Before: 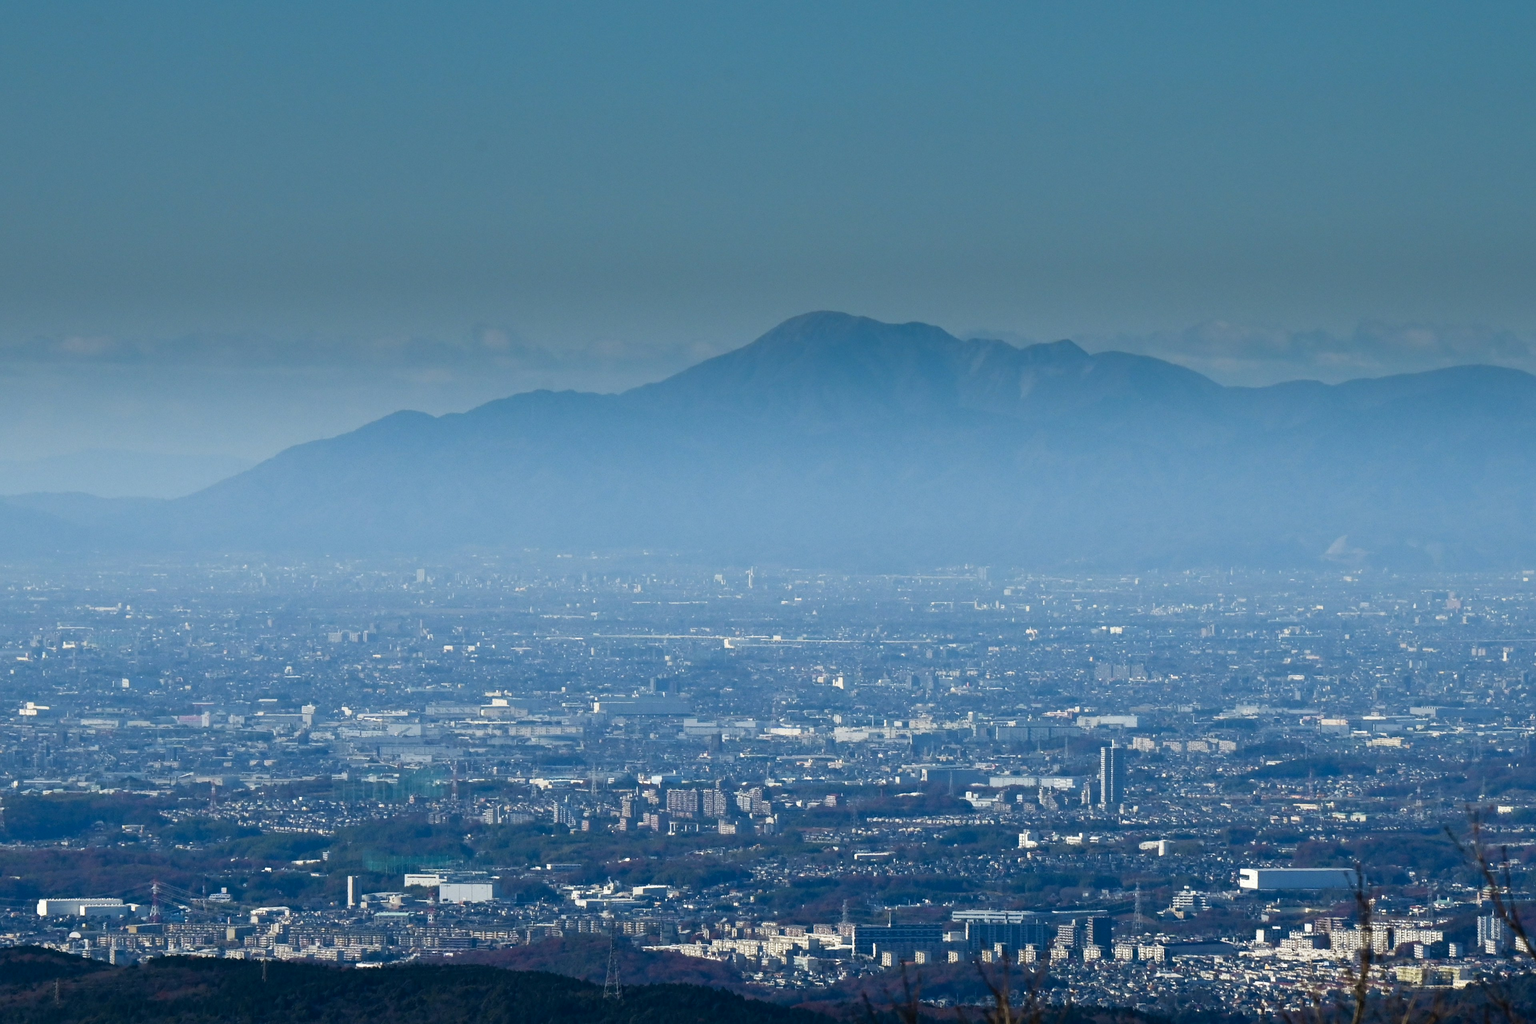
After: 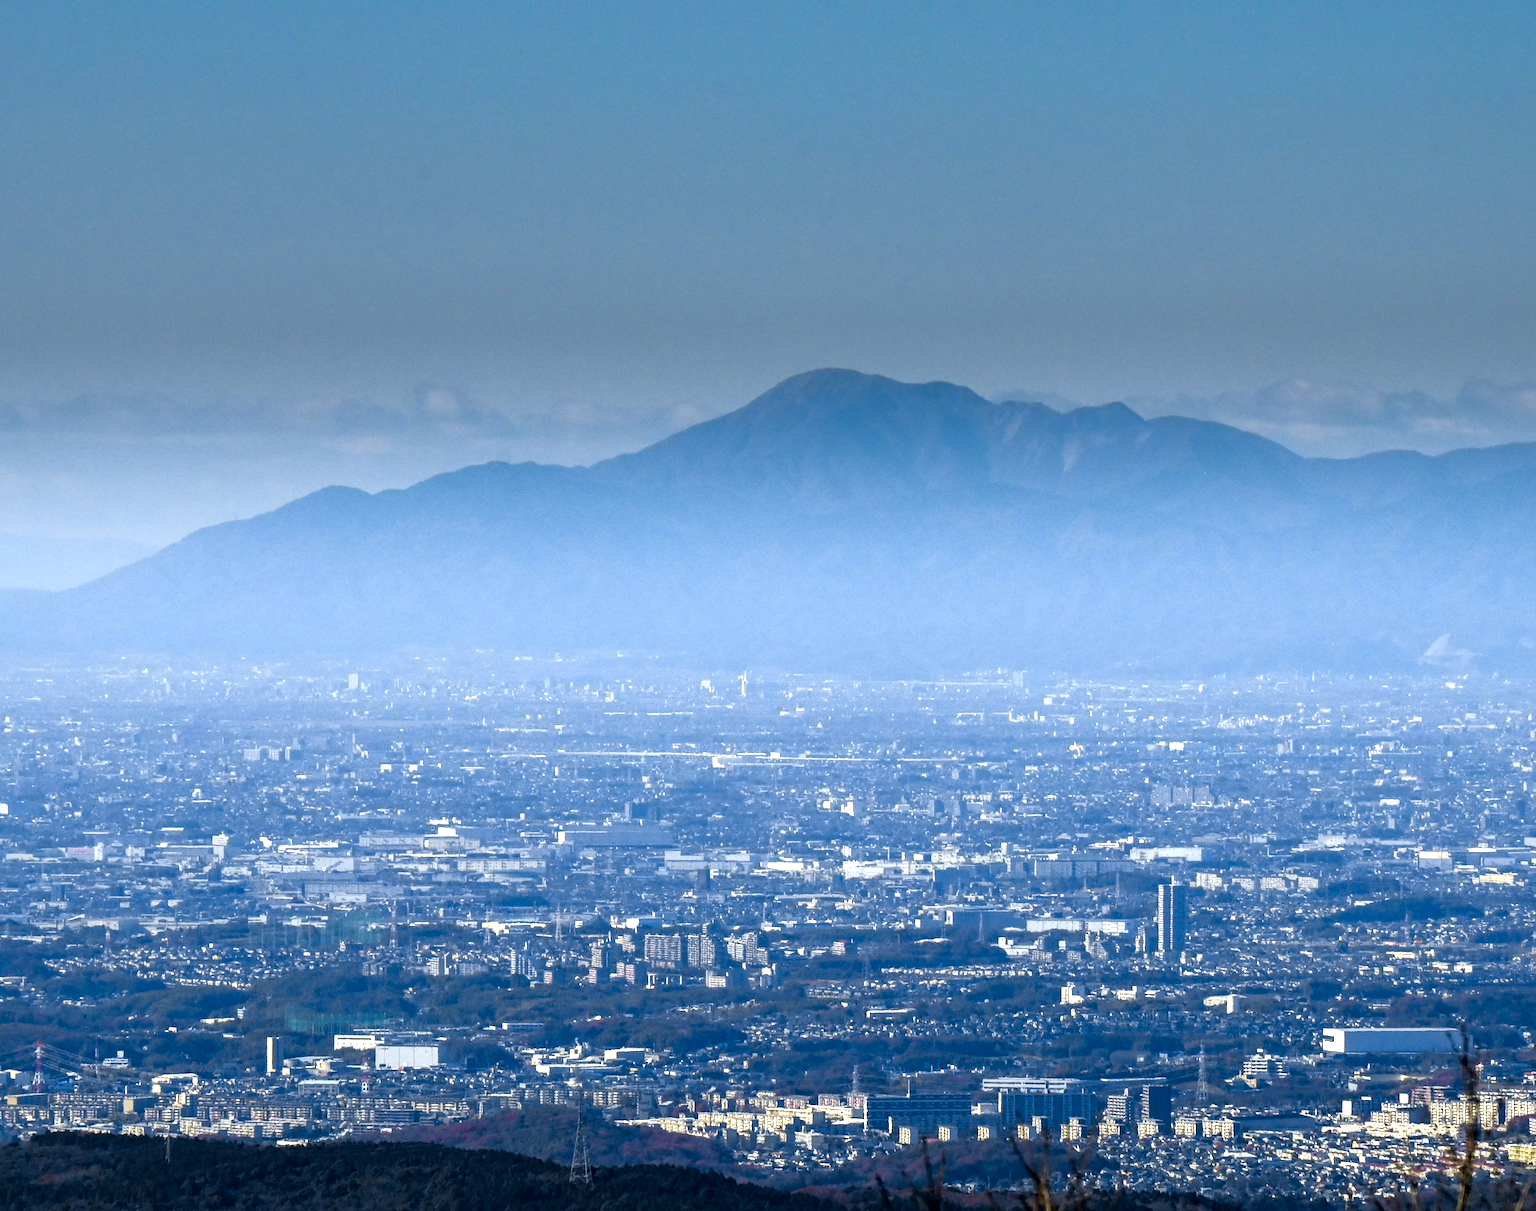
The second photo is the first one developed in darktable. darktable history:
local contrast: highlights 26%, detail 130%
color balance rgb: power › hue 327.89°, global offset › hue 172.22°, perceptual saturation grading › global saturation 31.275%, global vibrance 11.021%
crop: left 7.974%, right 7.531%
tone curve: curves: ch0 [(0, 0) (0.15, 0.17) (0.452, 0.437) (0.611, 0.588) (0.751, 0.749) (1, 1)]; ch1 [(0, 0) (0.325, 0.327) (0.412, 0.45) (0.453, 0.484) (0.5, 0.499) (0.541, 0.55) (0.617, 0.612) (0.695, 0.697) (1, 1)]; ch2 [(0, 0) (0.386, 0.397) (0.452, 0.459) (0.505, 0.498) (0.524, 0.547) (0.574, 0.566) (0.633, 0.641) (1, 1)], color space Lab, independent channels, preserve colors none
tone equalizer: -8 EV -0.771 EV, -7 EV -0.734 EV, -6 EV -0.562 EV, -5 EV -0.364 EV, -3 EV 0.386 EV, -2 EV 0.6 EV, -1 EV 0.675 EV, +0 EV 0.725 EV
